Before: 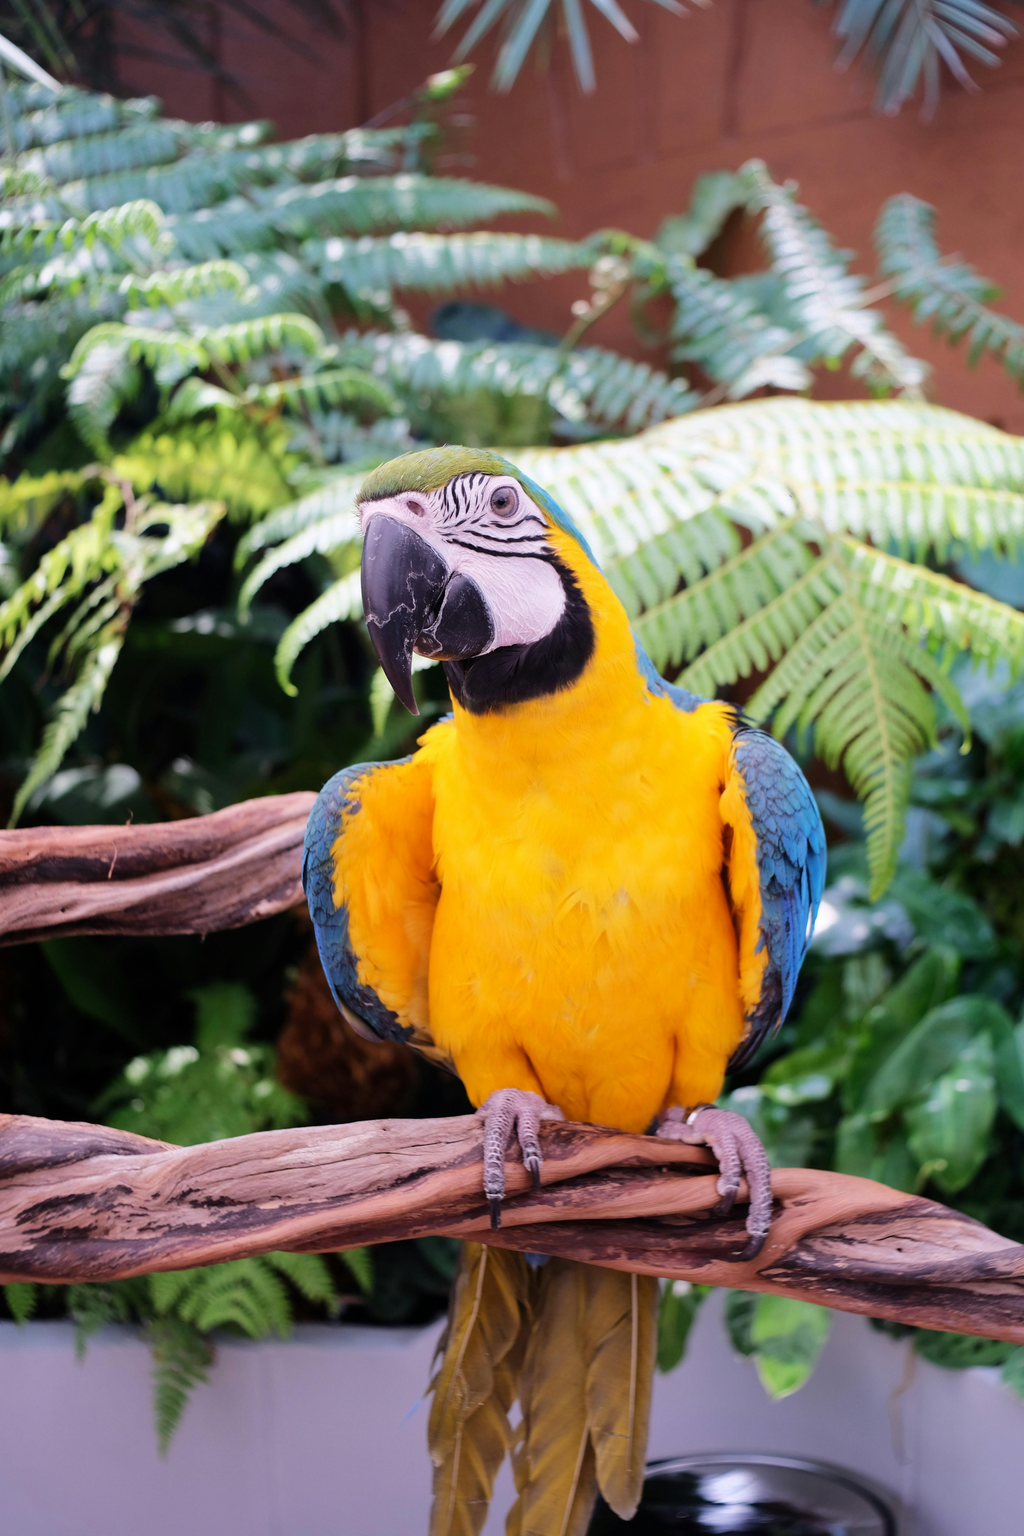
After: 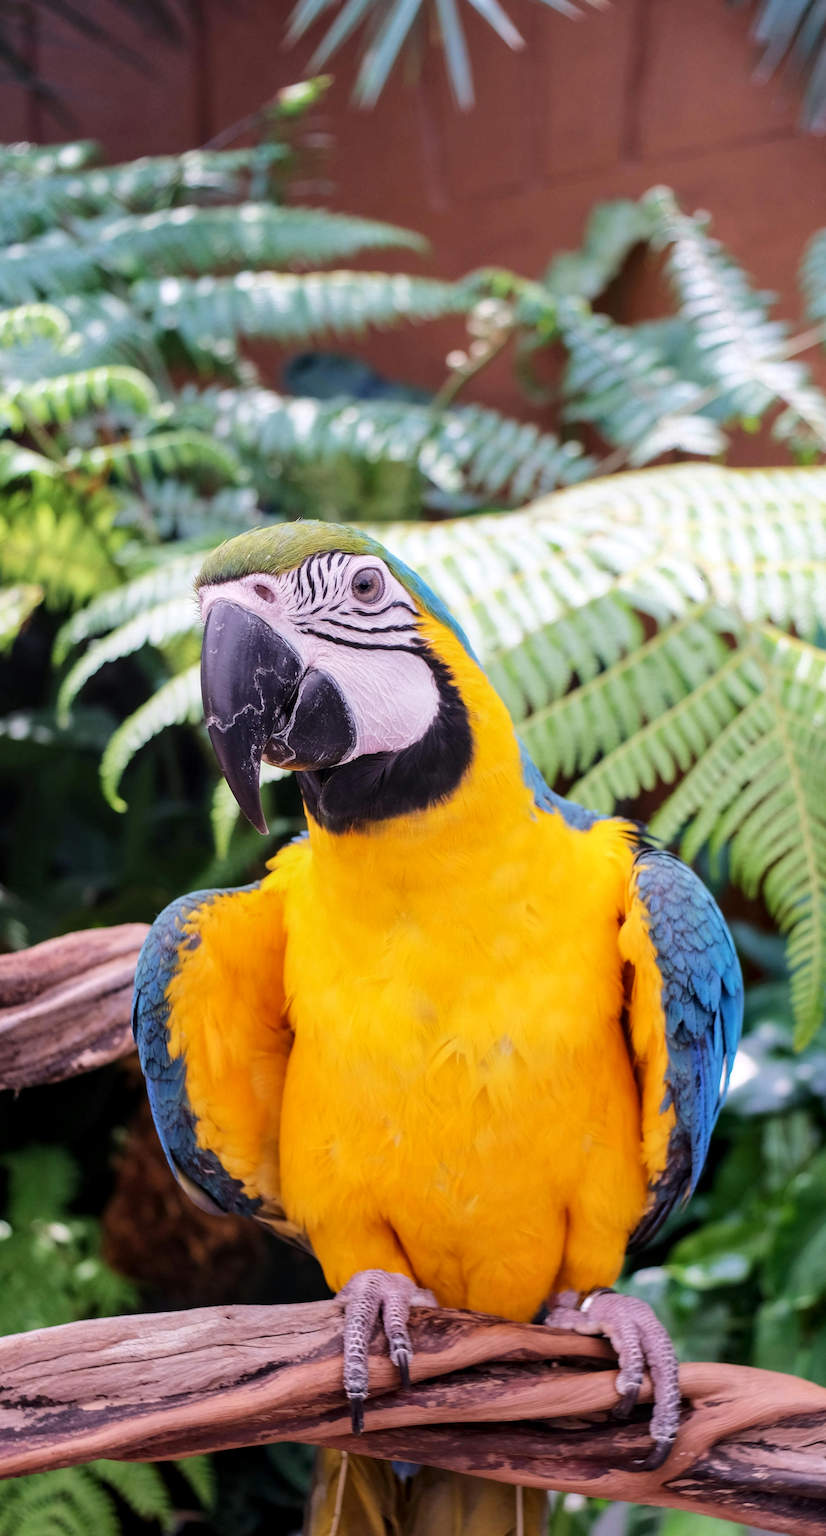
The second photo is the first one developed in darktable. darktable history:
local contrast: on, module defaults
crop: left 18.476%, right 12.282%, bottom 14.24%
